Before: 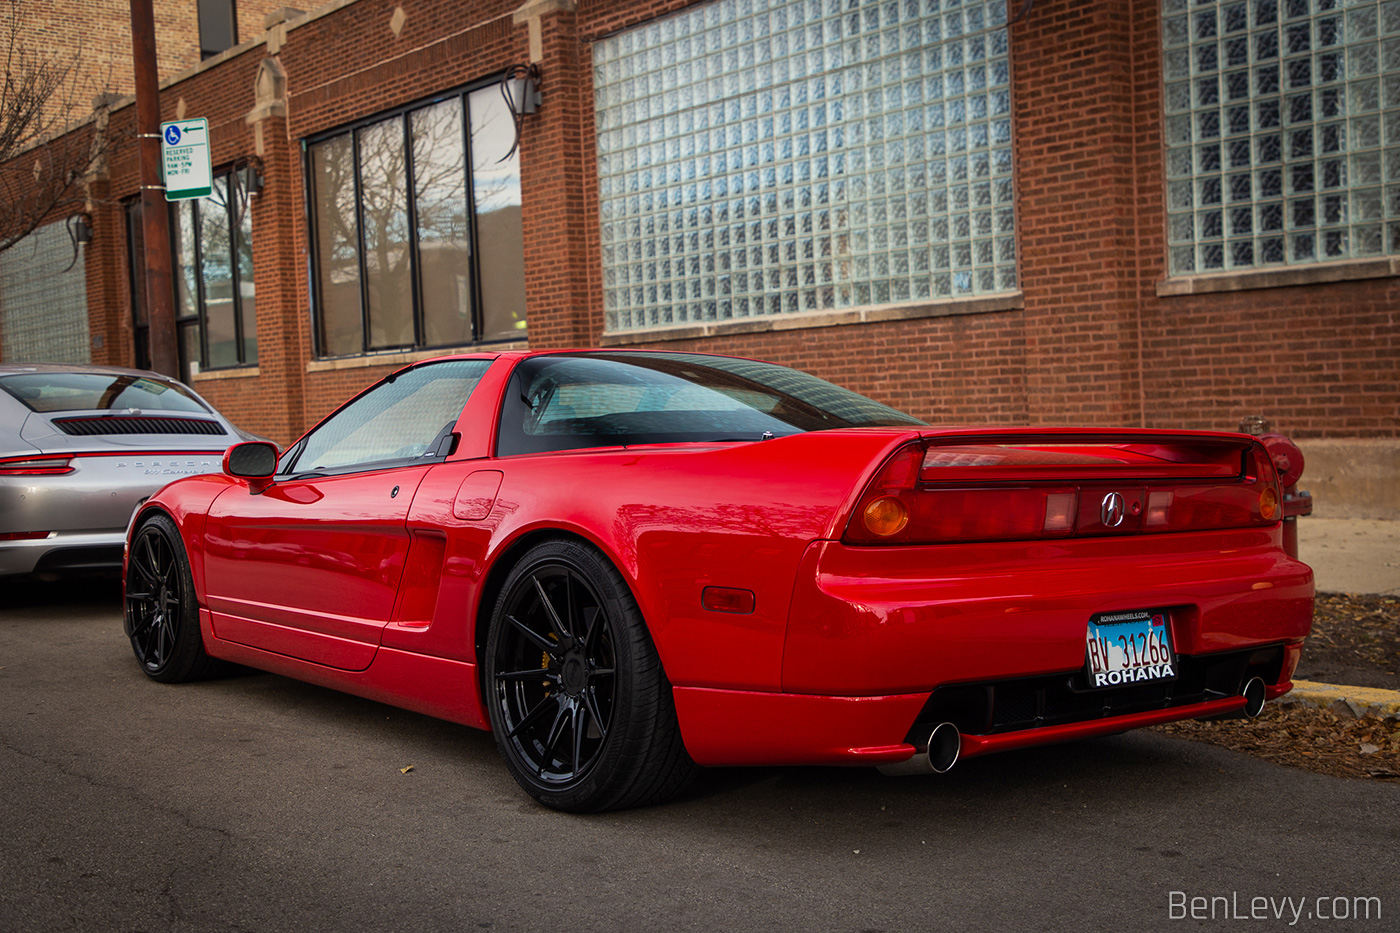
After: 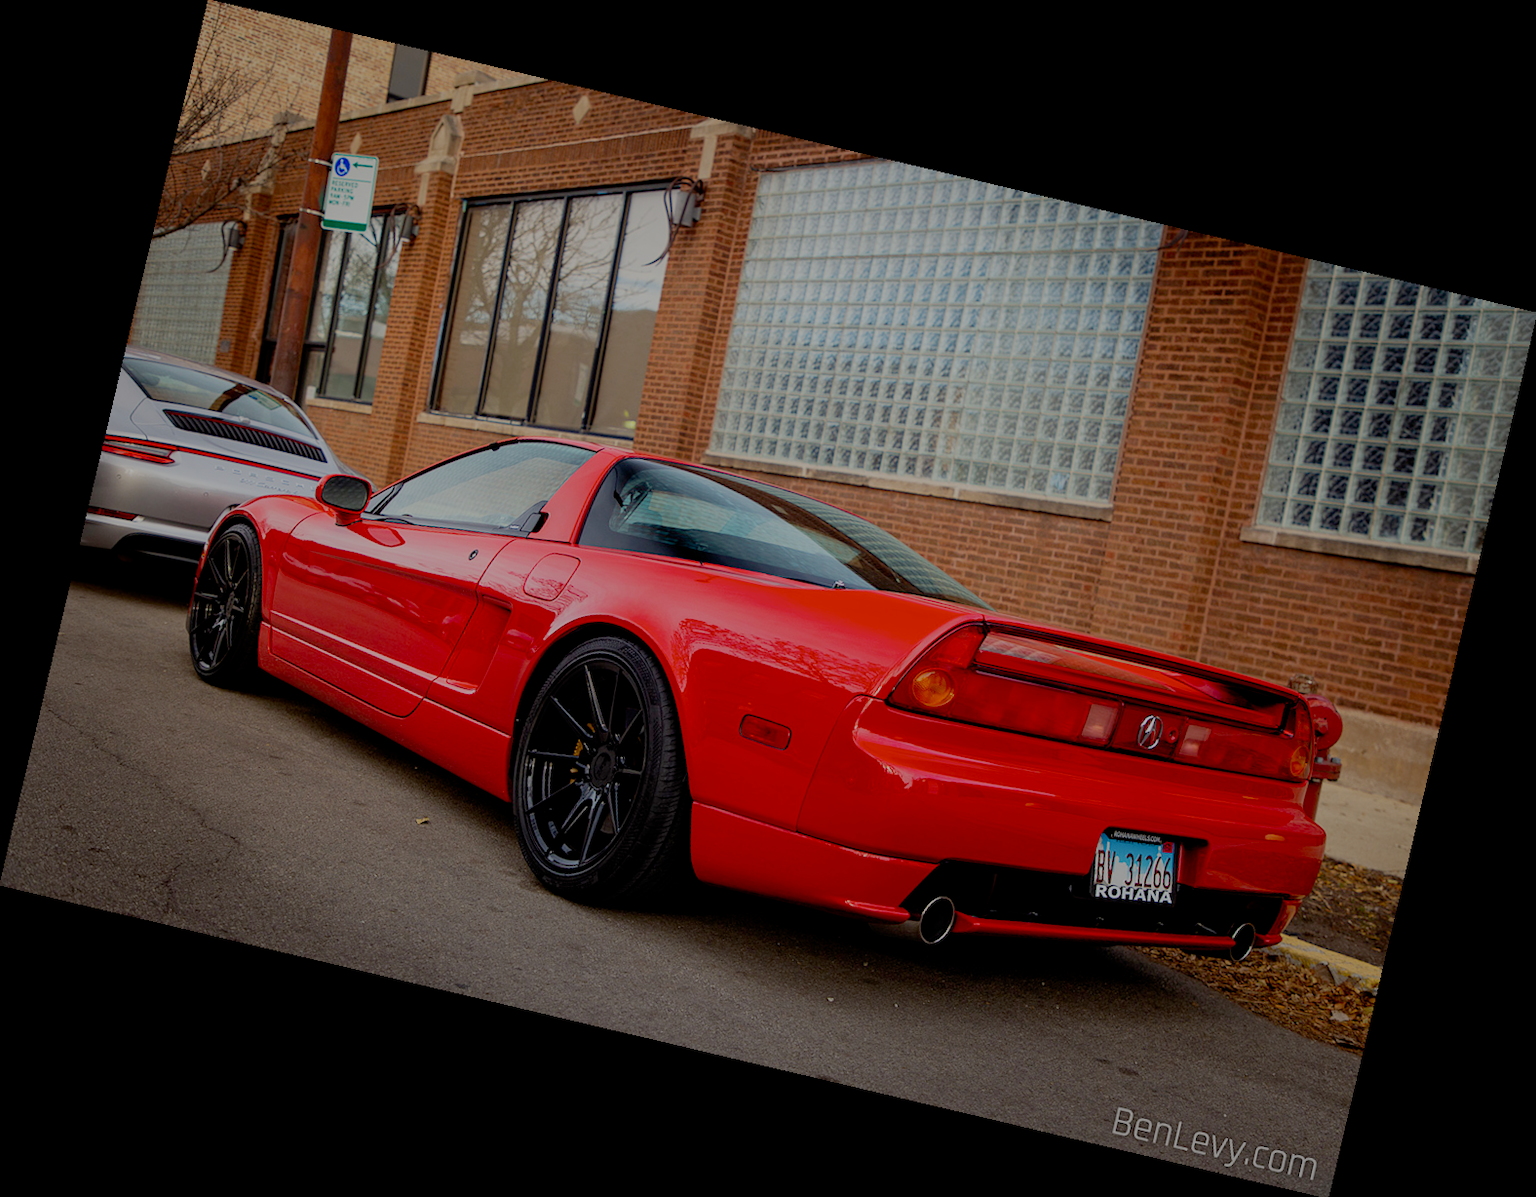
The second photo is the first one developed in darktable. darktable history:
filmic rgb: black relative exposure -7 EV, white relative exposure 6 EV, threshold 3 EV, target black luminance 0%, hardness 2.73, latitude 61.22%, contrast 0.691, highlights saturation mix 10%, shadows ↔ highlights balance -0.073%, preserve chrominance no, color science v4 (2020), iterations of high-quality reconstruction 10, contrast in shadows soft, contrast in highlights soft, enable highlight reconstruction true
shadows and highlights: shadows -20, white point adjustment -2, highlights -35
rotate and perspective: rotation 13.27°, automatic cropping off
